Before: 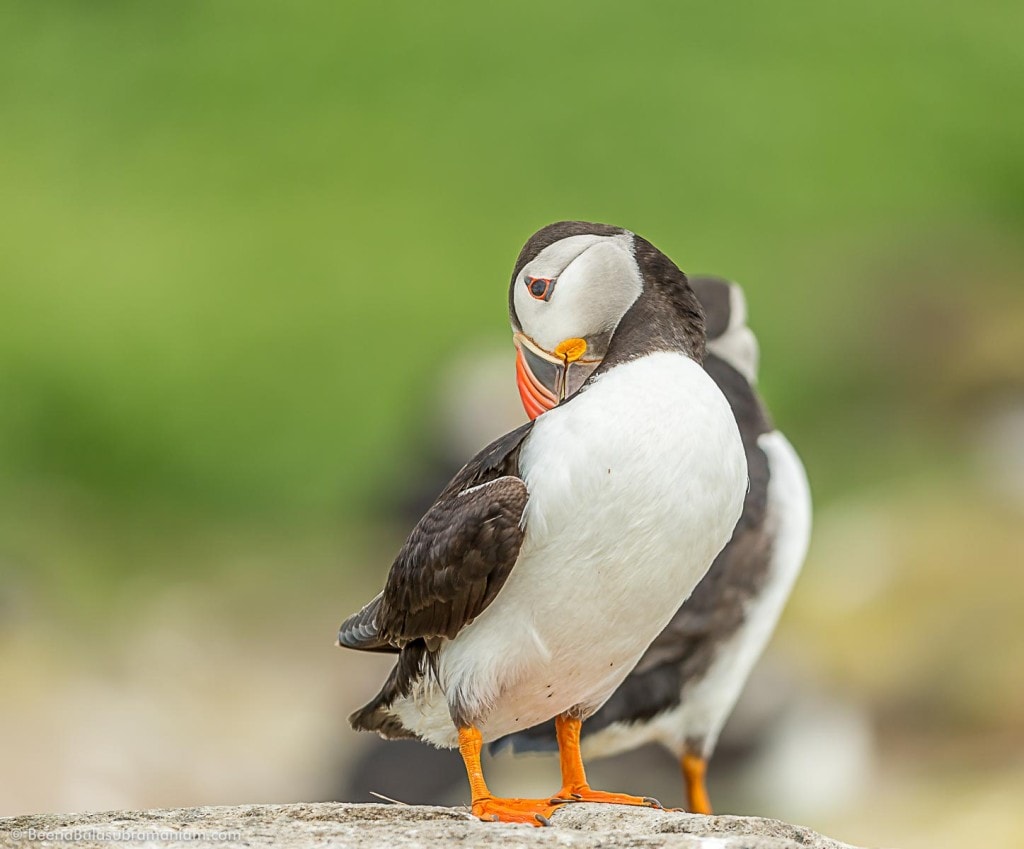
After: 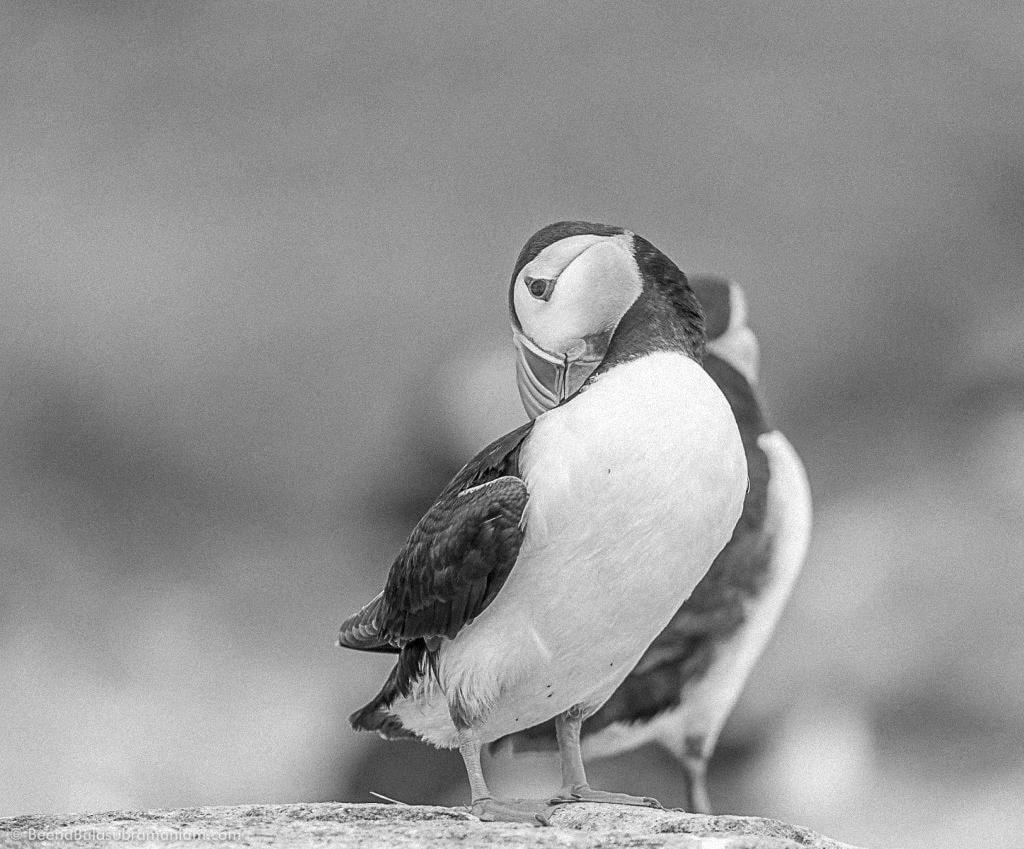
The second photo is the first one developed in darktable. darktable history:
monochrome: on, module defaults
grain: mid-tones bias 0%
